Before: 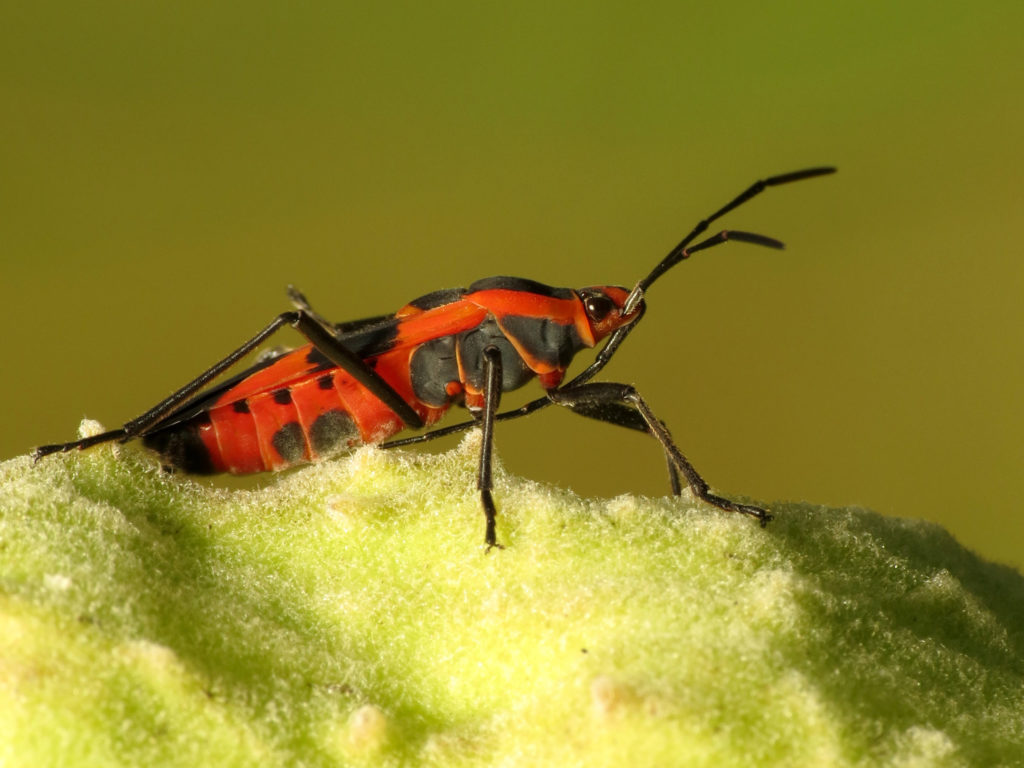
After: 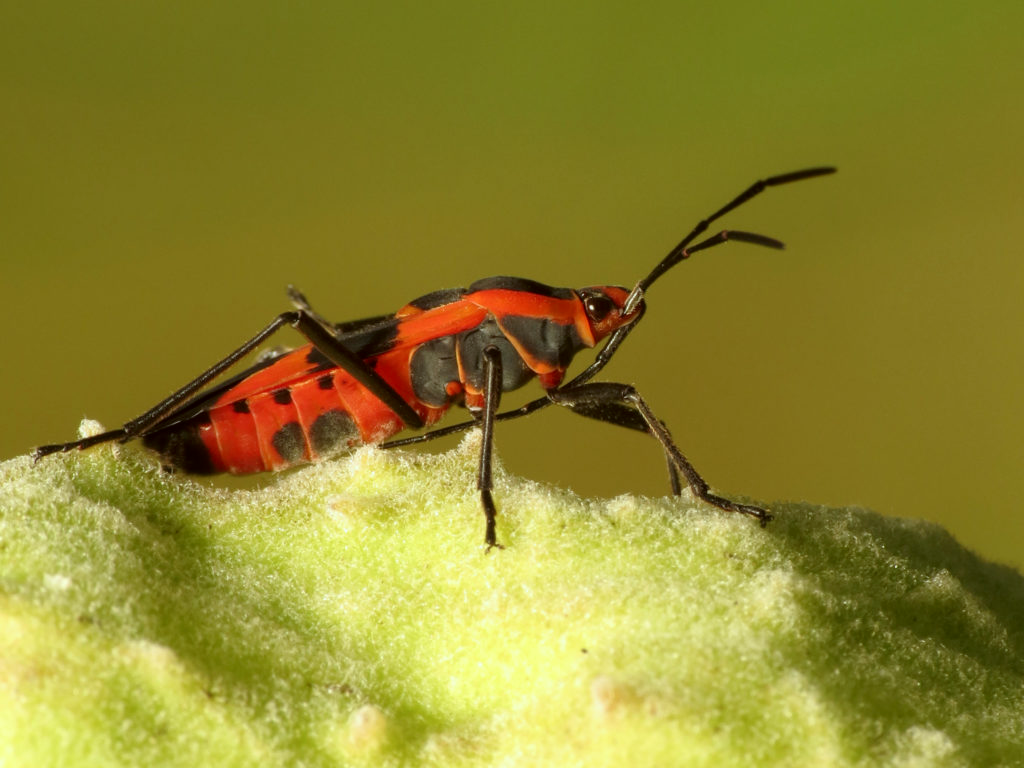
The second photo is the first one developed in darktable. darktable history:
color balance: on, module defaults
color correction: highlights a* -3.28, highlights b* -6.24, shadows a* 3.1, shadows b* 5.19
